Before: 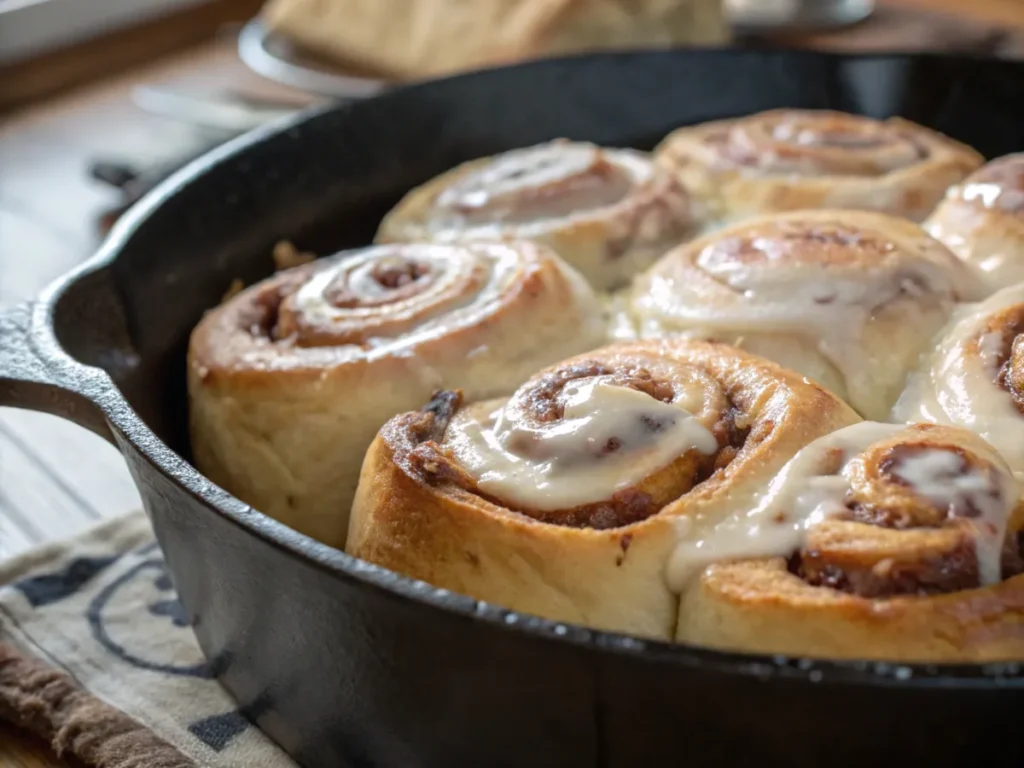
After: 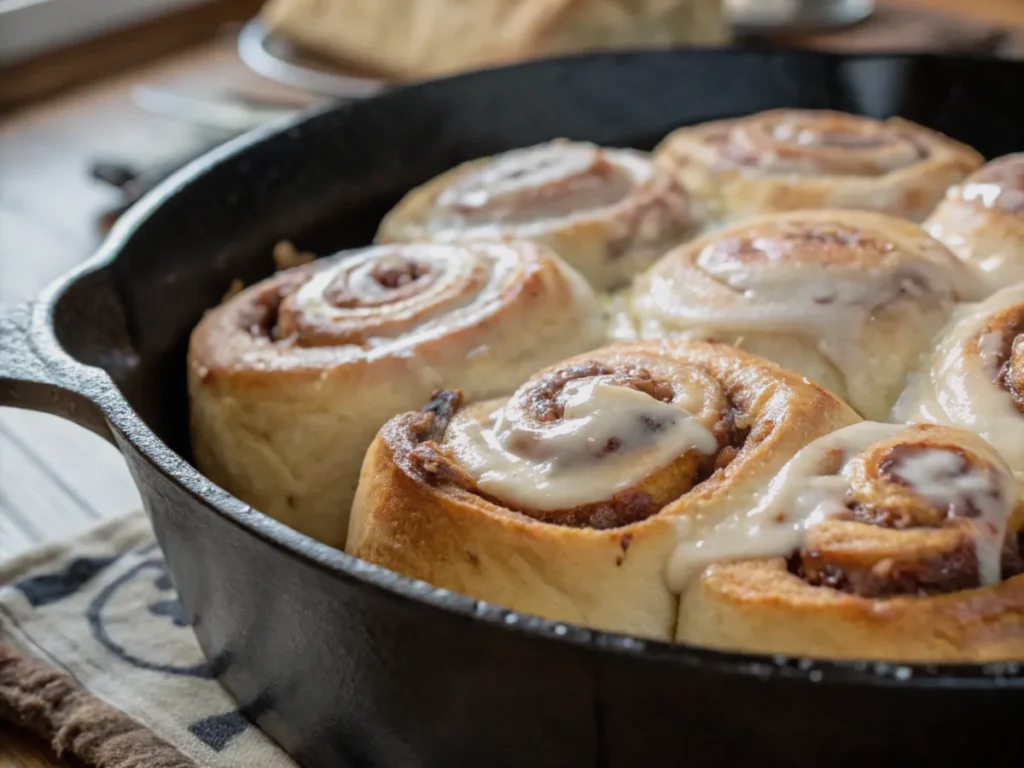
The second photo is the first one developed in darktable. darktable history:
shadows and highlights: radius 115.87, shadows 42.22, highlights -62.05, highlights color adjustment 73.51%, soften with gaussian
filmic rgb: black relative exposure -11.34 EV, white relative exposure 3.25 EV, threshold 5.98 EV, hardness 6.77, enable highlight reconstruction true
